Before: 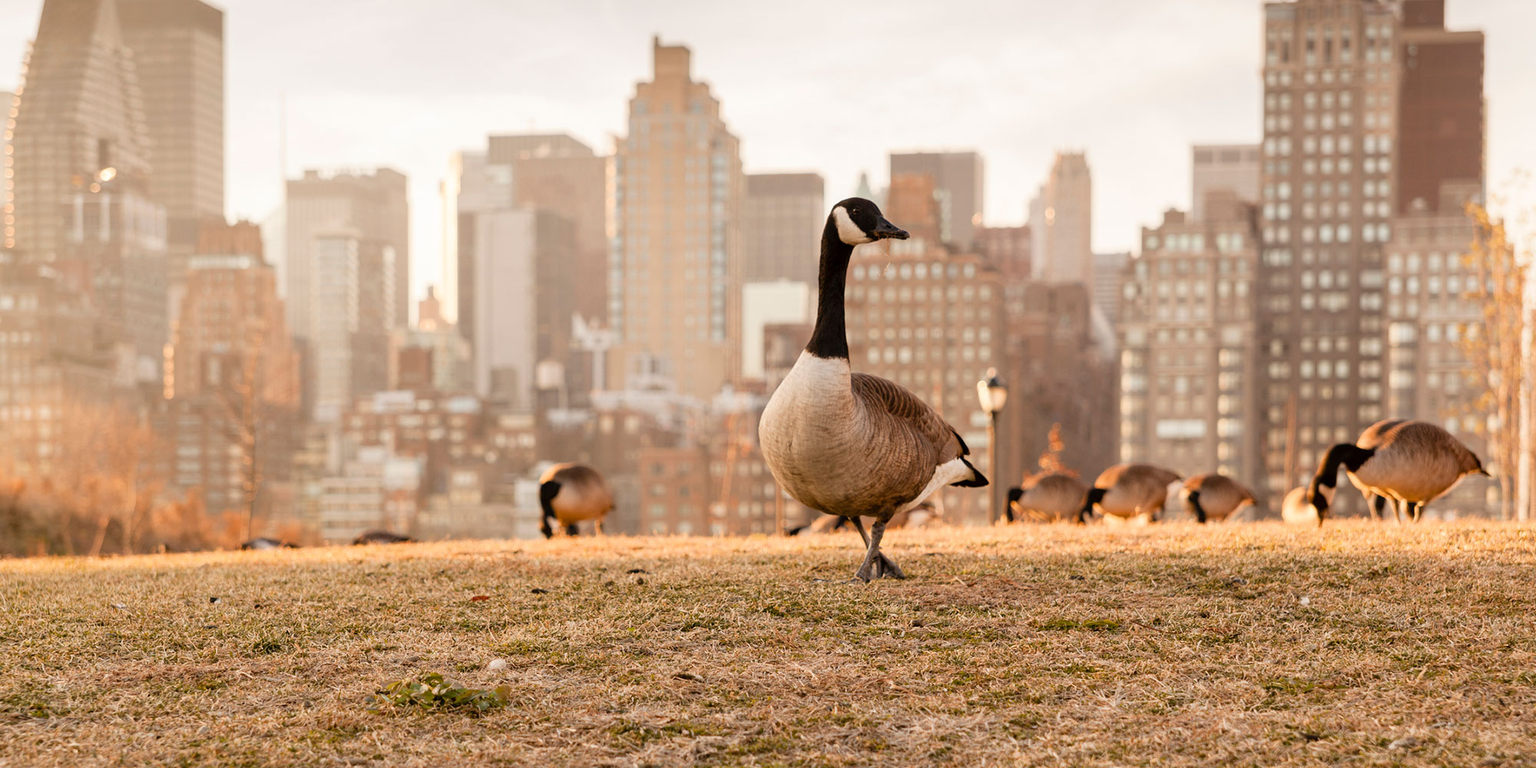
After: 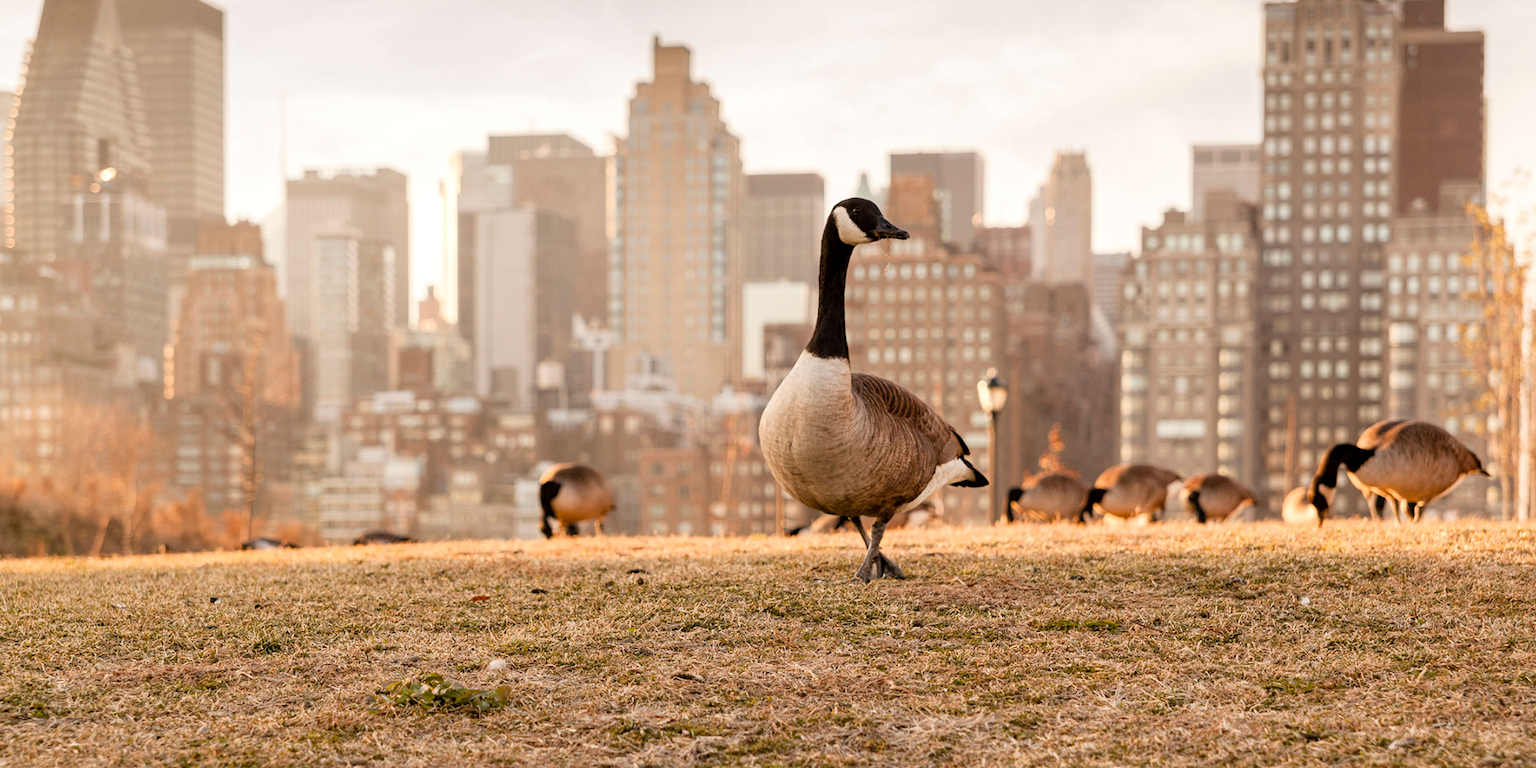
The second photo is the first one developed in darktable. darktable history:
local contrast: highlights 104%, shadows 102%, detail 120%, midtone range 0.2
